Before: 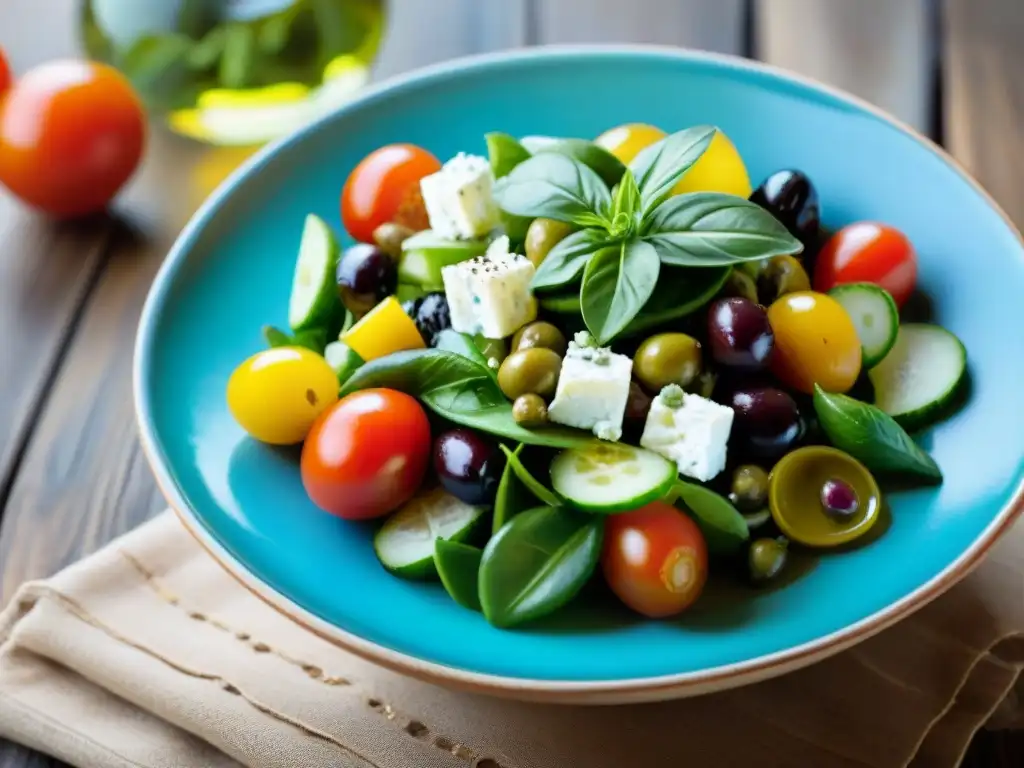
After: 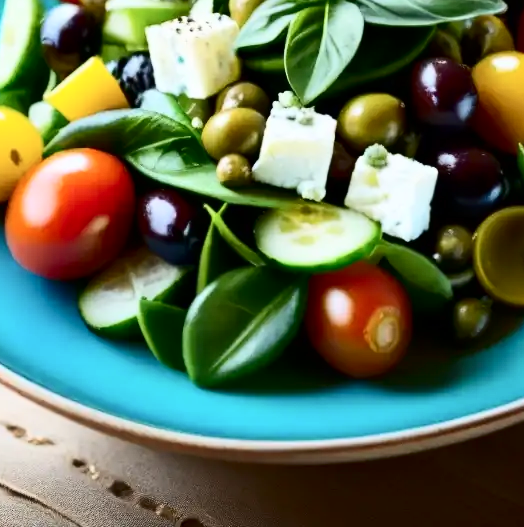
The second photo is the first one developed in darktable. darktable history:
crop and rotate: left 29.003%, top 31.29%, right 19.805%
contrast brightness saturation: contrast 0.294
